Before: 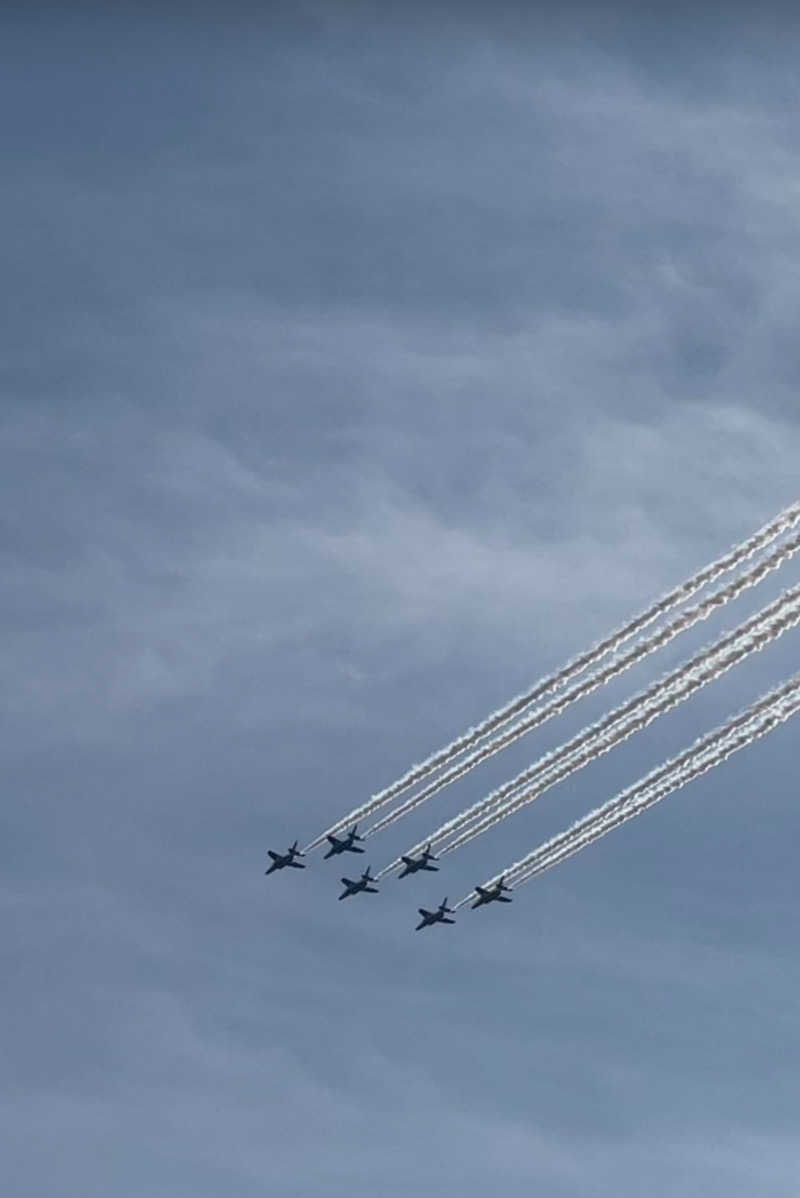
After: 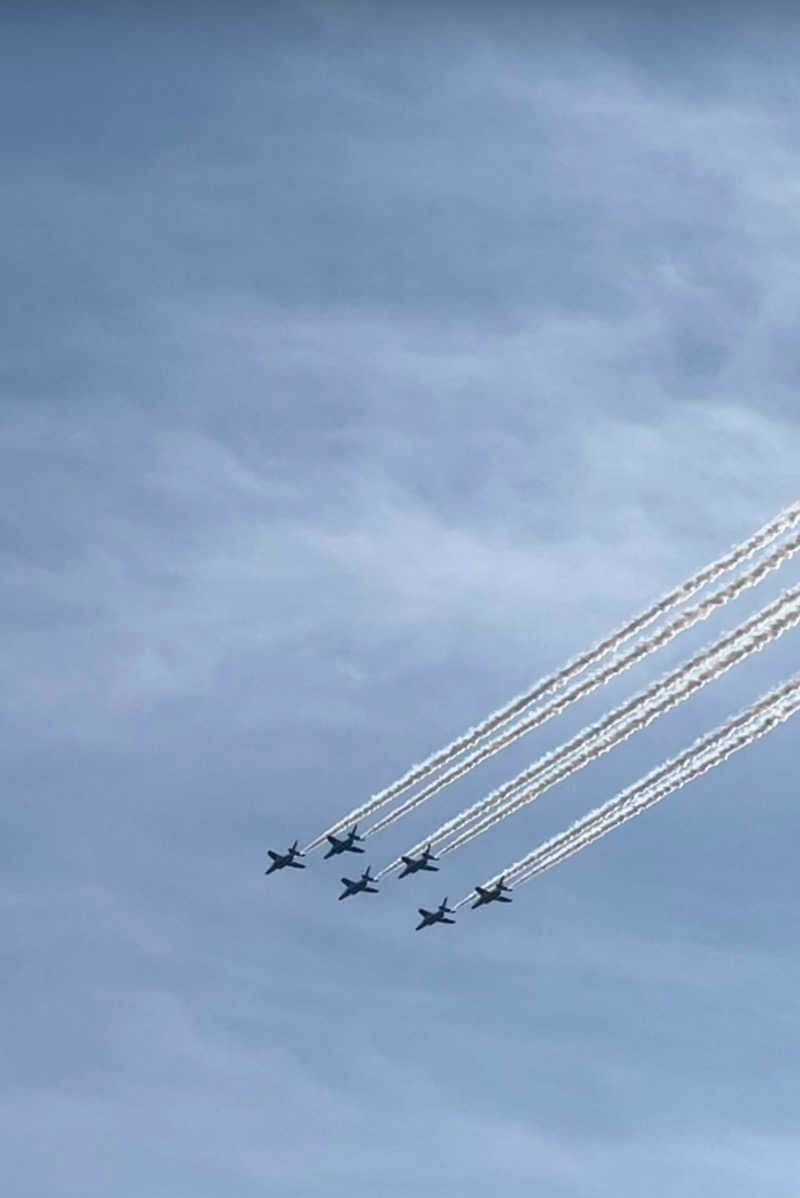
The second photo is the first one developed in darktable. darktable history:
contrast brightness saturation: contrast 0.201, brightness 0.168, saturation 0.217
